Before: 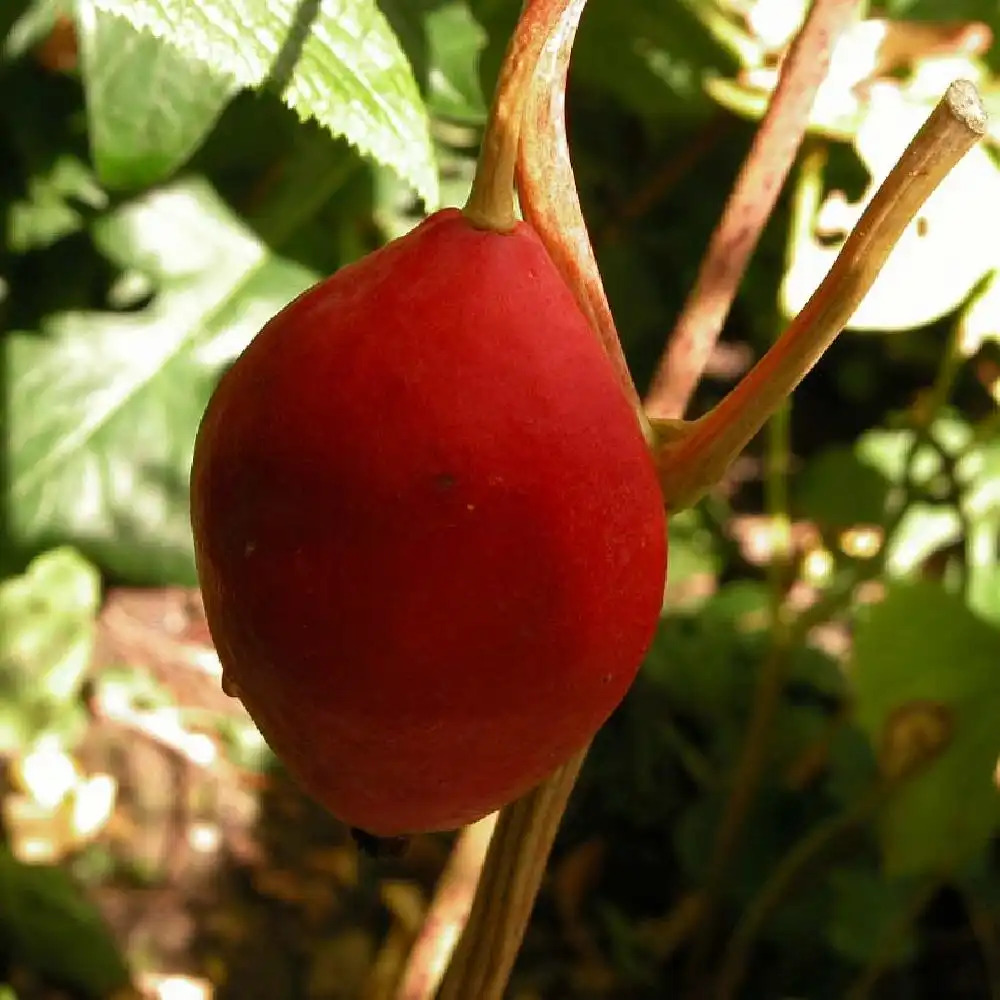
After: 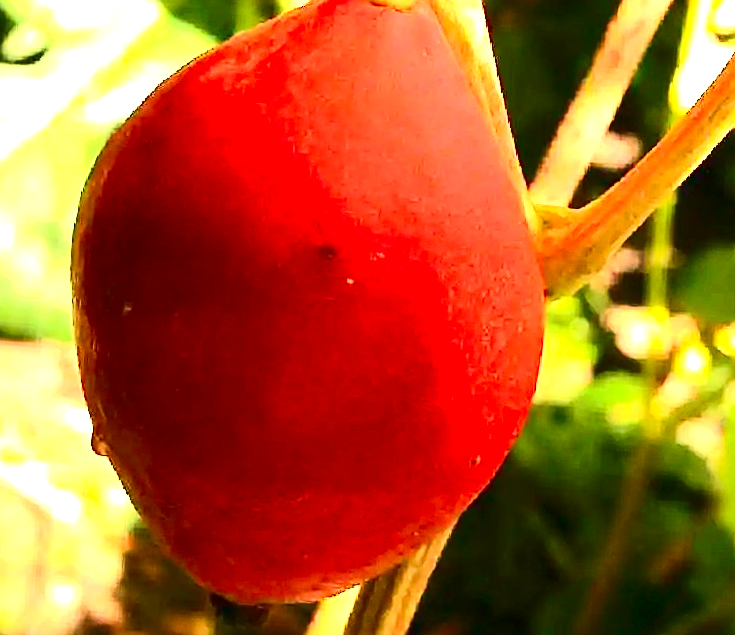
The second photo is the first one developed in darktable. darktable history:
exposure: exposure 2.034 EV, compensate highlight preservation false
crop and rotate: angle -3.61°, left 9.761%, top 20.789%, right 12.183%, bottom 11.772%
local contrast: mode bilateral grid, contrast 100, coarseness 100, detail 90%, midtone range 0.2
sharpen: on, module defaults
contrast equalizer: octaves 7, y [[0.5 ×6], [0.5 ×6], [0.5, 0.5, 0.501, 0.545, 0.707, 0.863], [0 ×6], [0 ×6]], mix 0.609
velvia: on, module defaults
contrast brightness saturation: contrast 0.409, brightness 0.044, saturation 0.258
